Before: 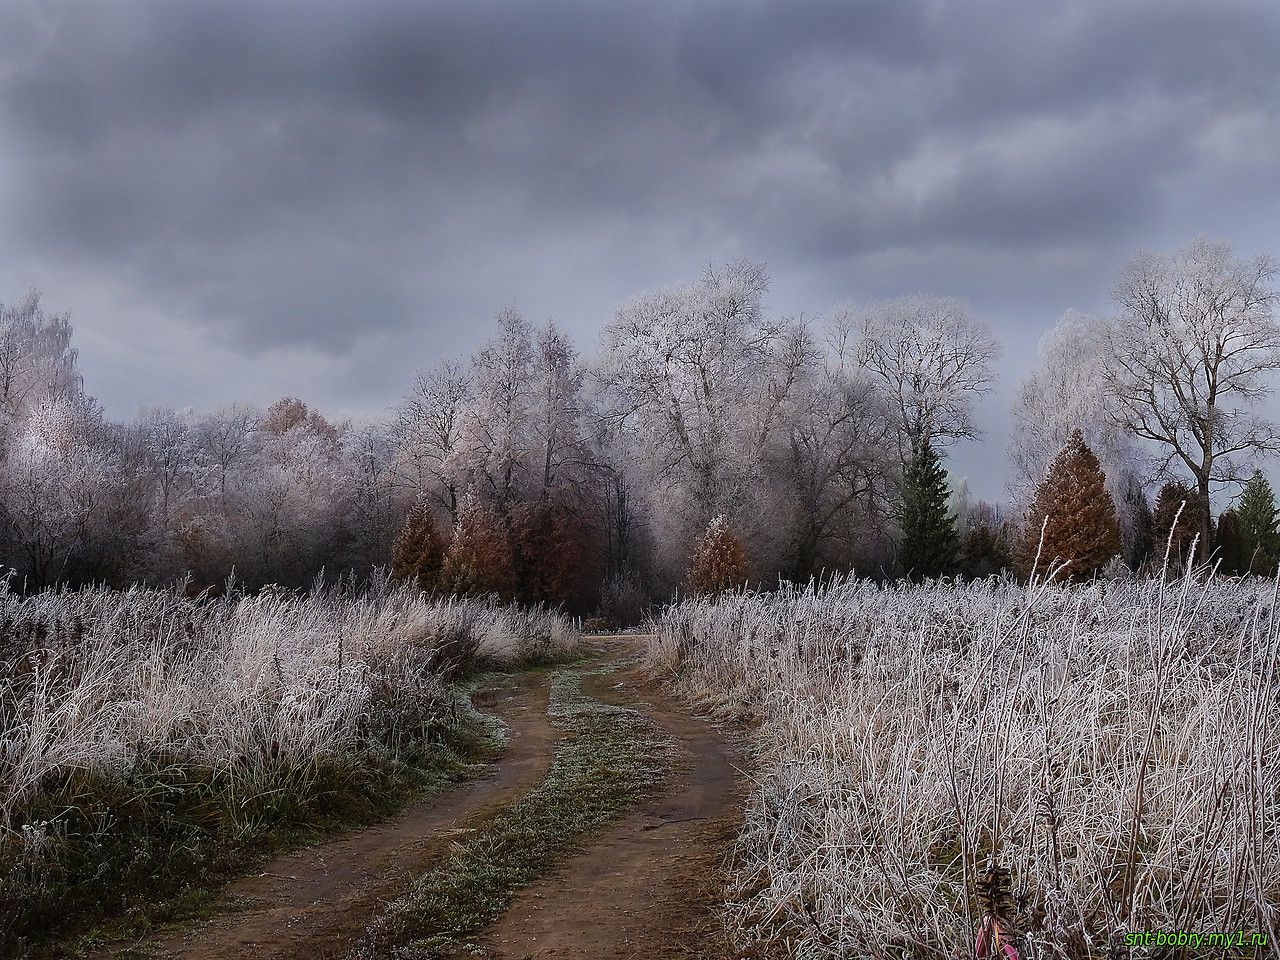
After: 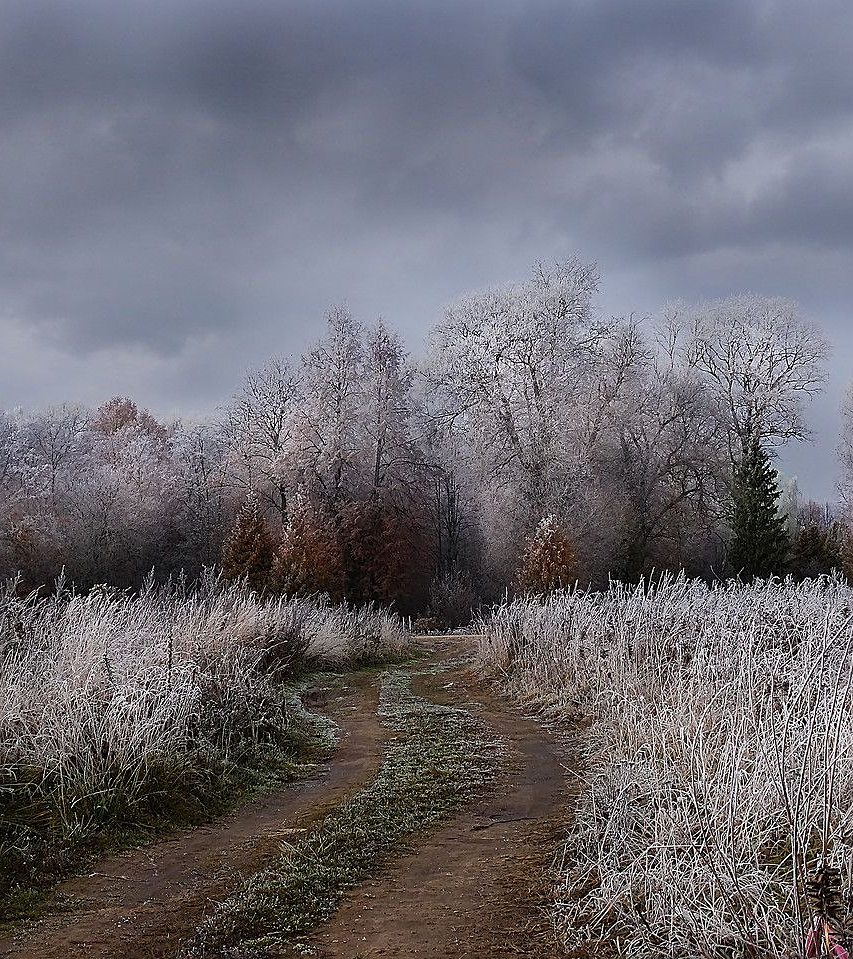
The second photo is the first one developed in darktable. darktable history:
crop and rotate: left 13.342%, right 19.991%
sharpen: on, module defaults
